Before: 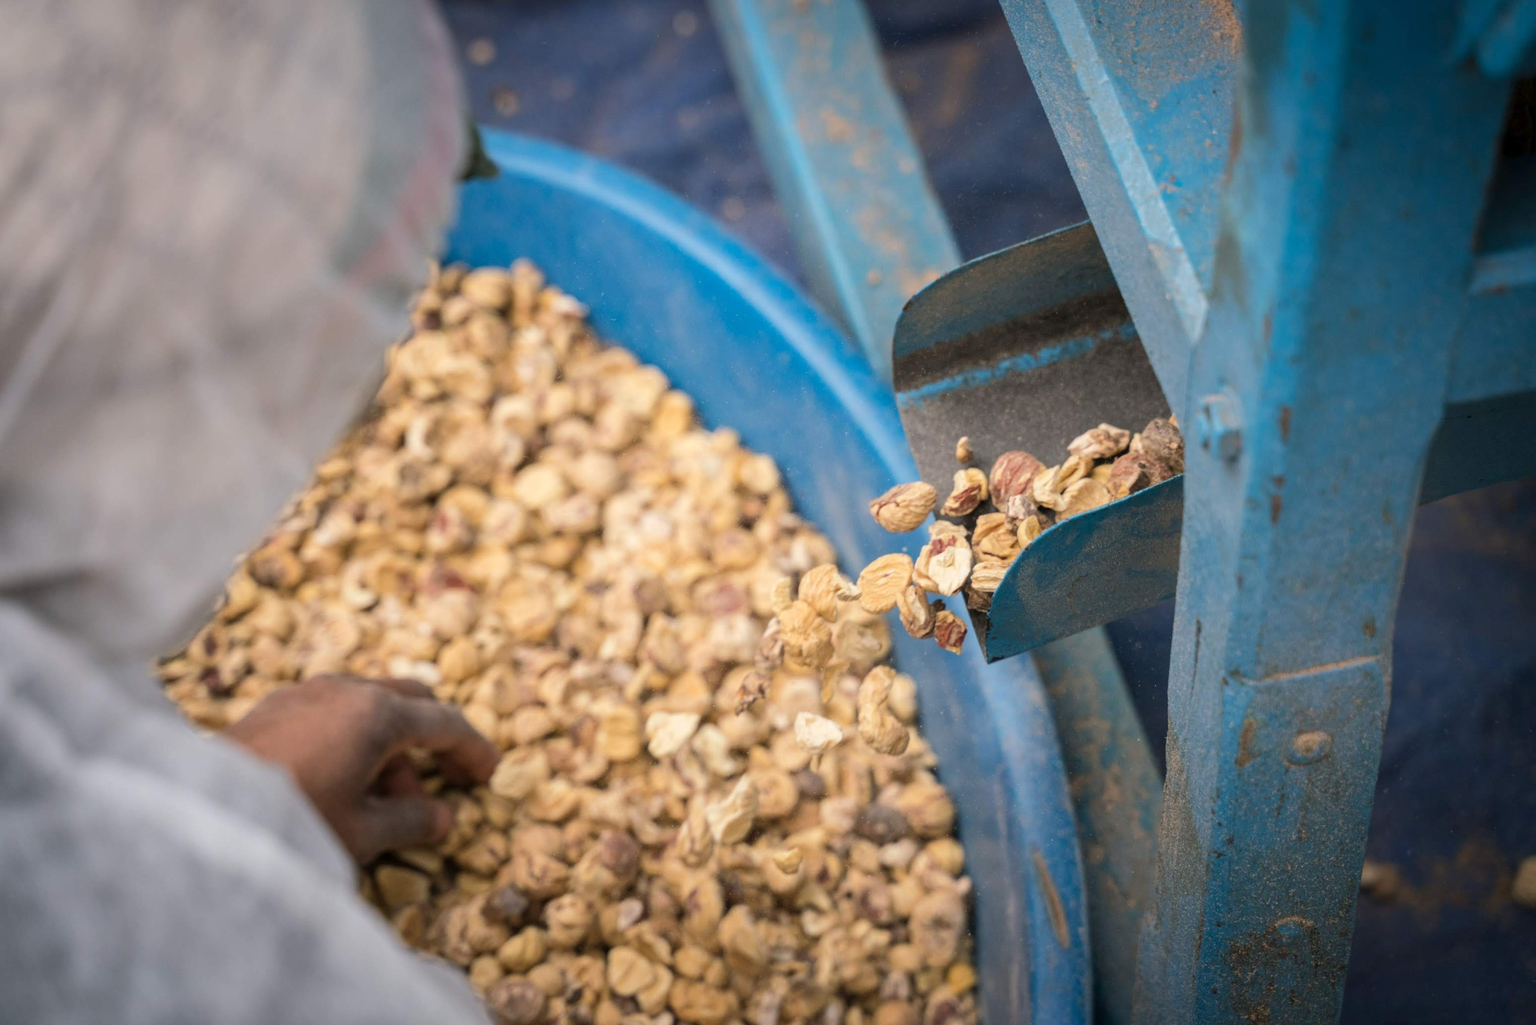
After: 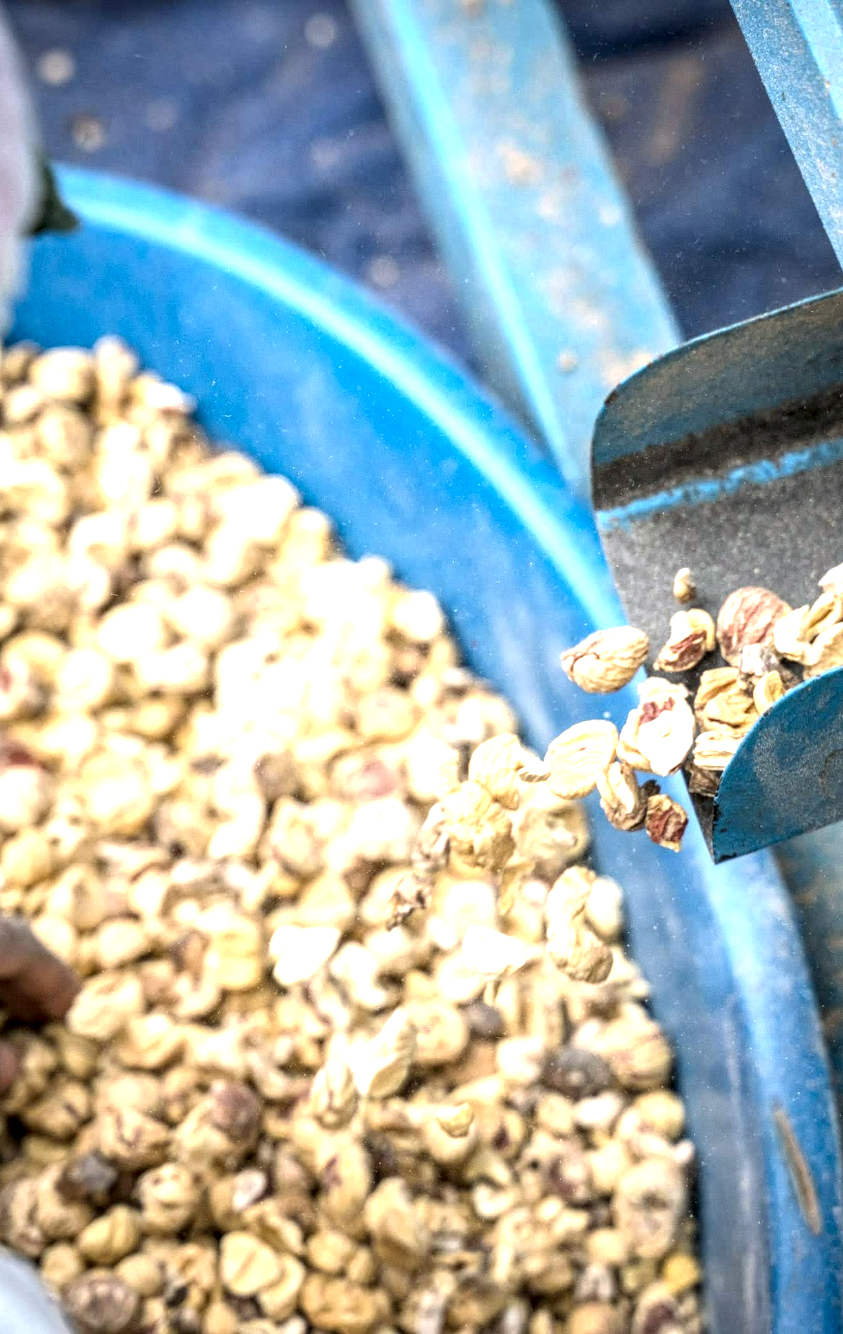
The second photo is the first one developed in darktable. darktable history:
white balance: red 0.925, blue 1.046
local contrast: highlights 79%, shadows 56%, detail 175%, midtone range 0.428
crop: left 28.583%, right 29.231%
exposure: exposure 1 EV, compensate highlight preservation false
